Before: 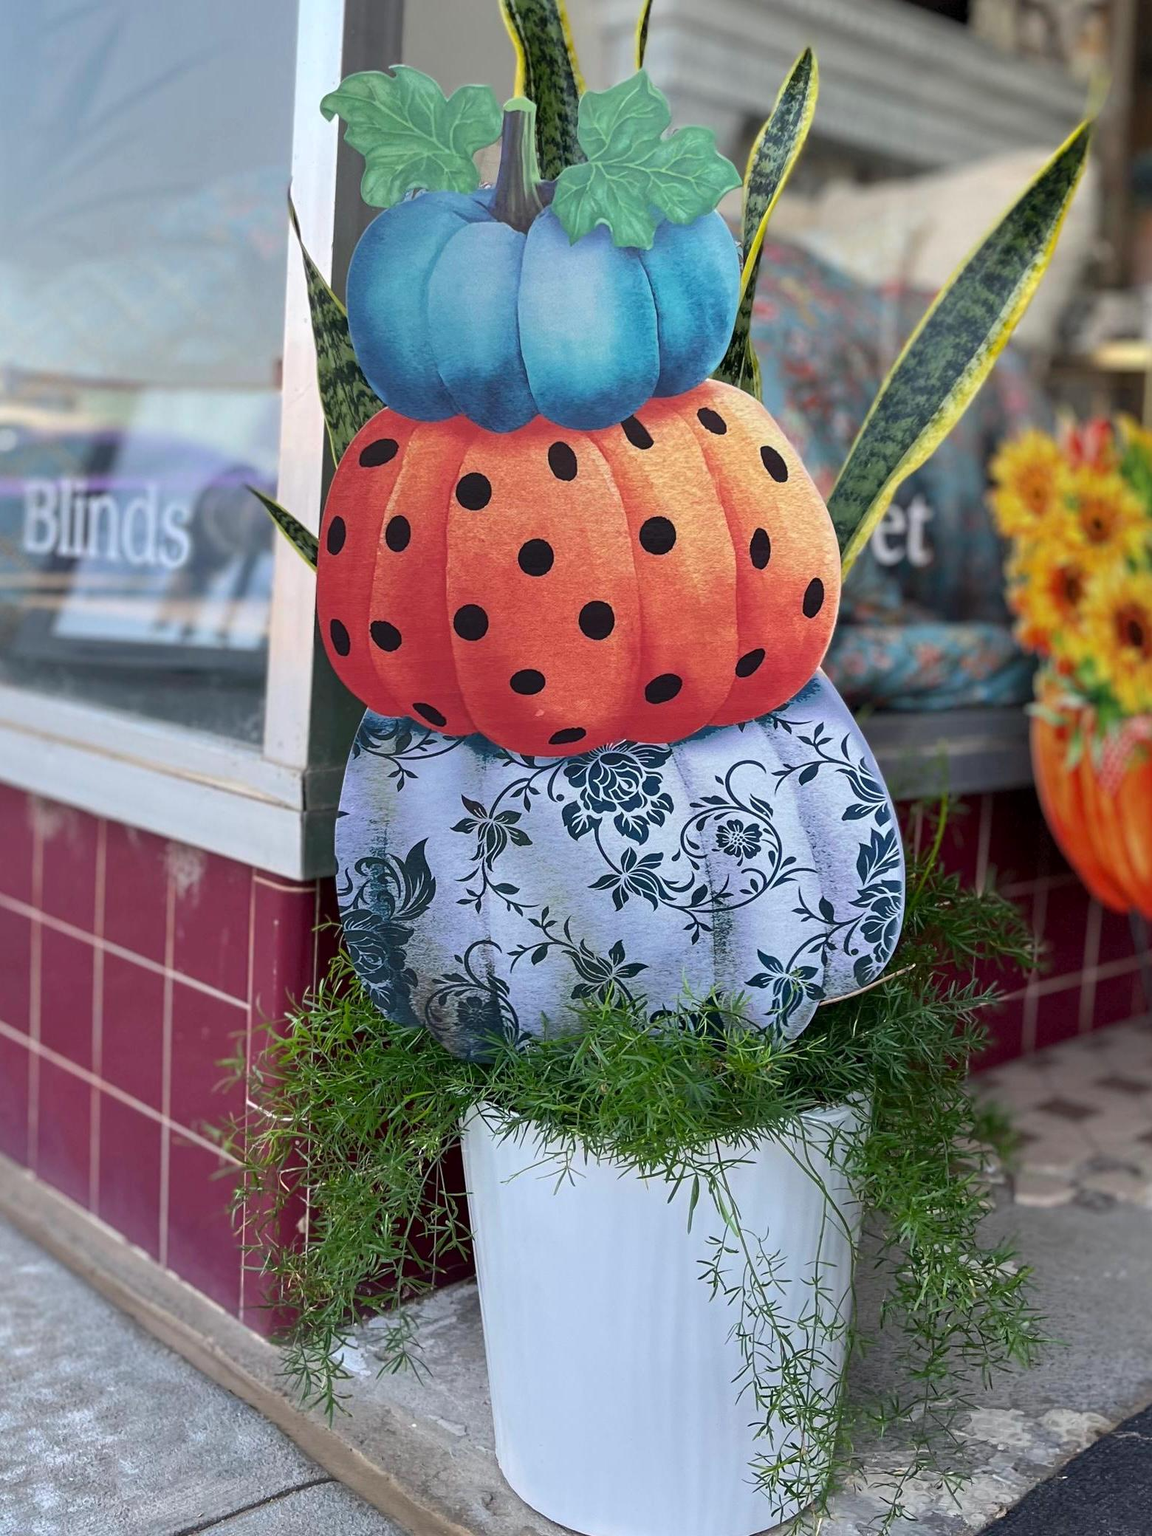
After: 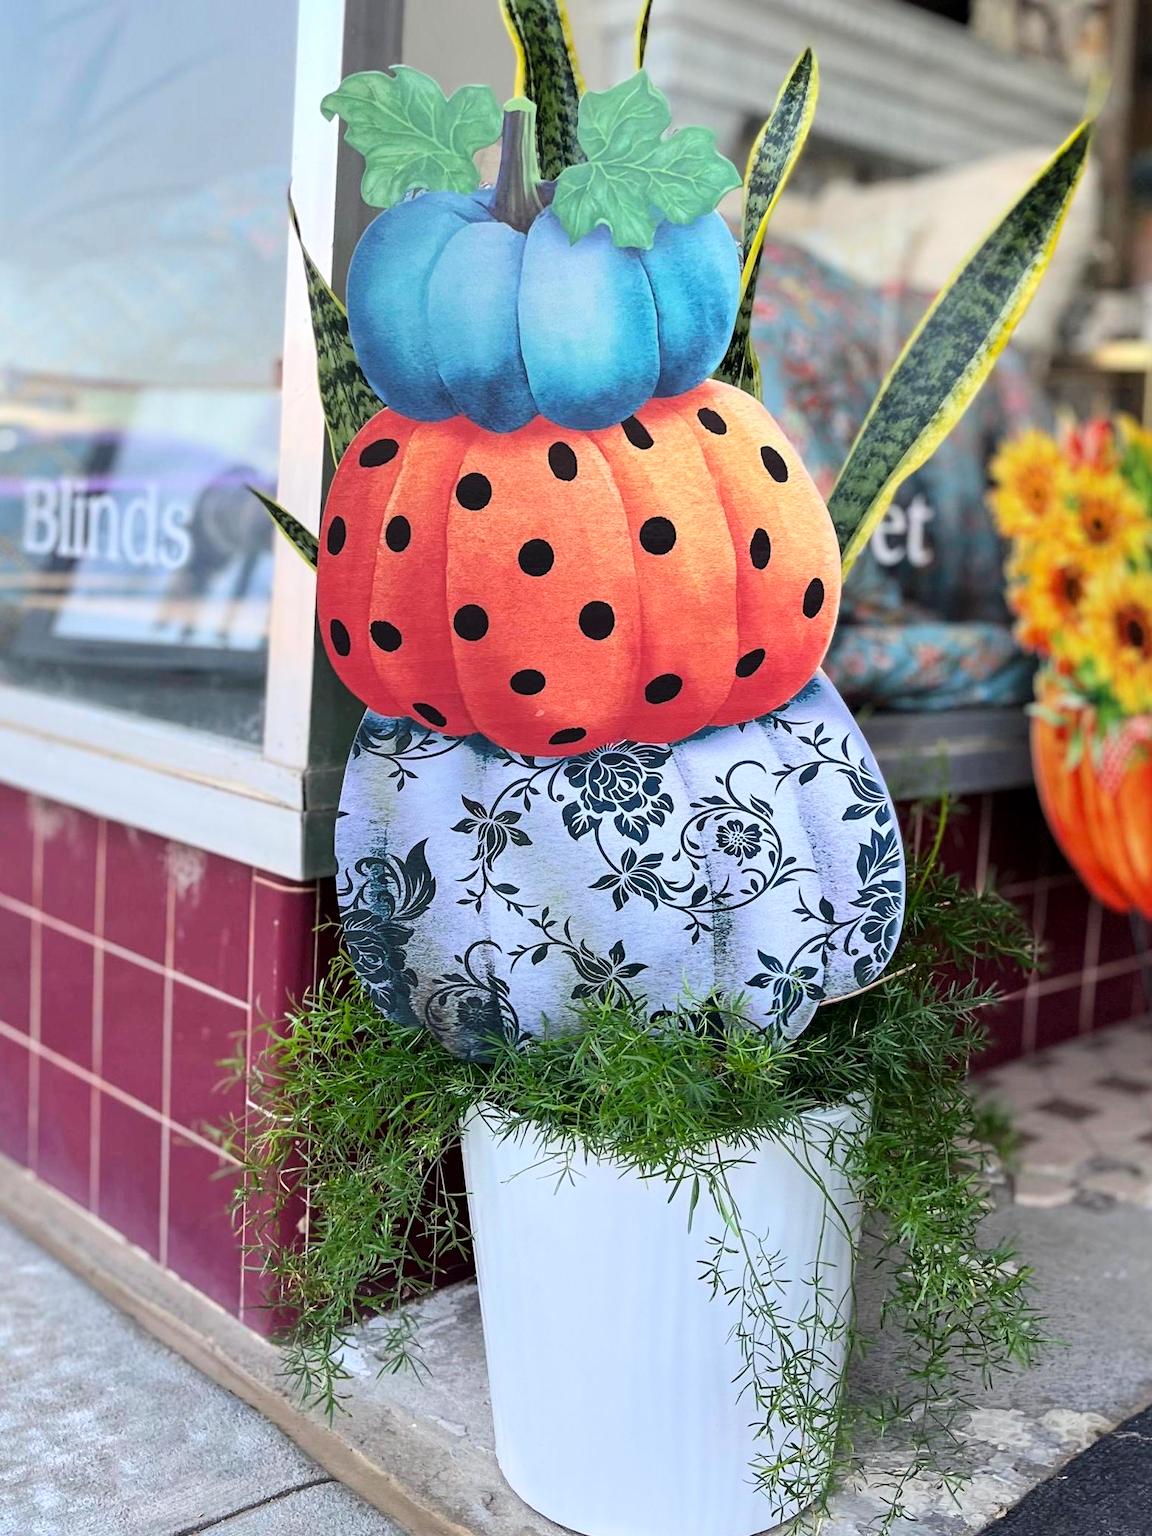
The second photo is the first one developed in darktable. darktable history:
exposure: exposure 0.078 EV, compensate highlight preservation false
tone curve: curves: ch0 [(0, 0) (0.004, 0.001) (0.133, 0.112) (0.325, 0.362) (0.832, 0.893) (1, 1)], color space Lab, linked channels, preserve colors none
